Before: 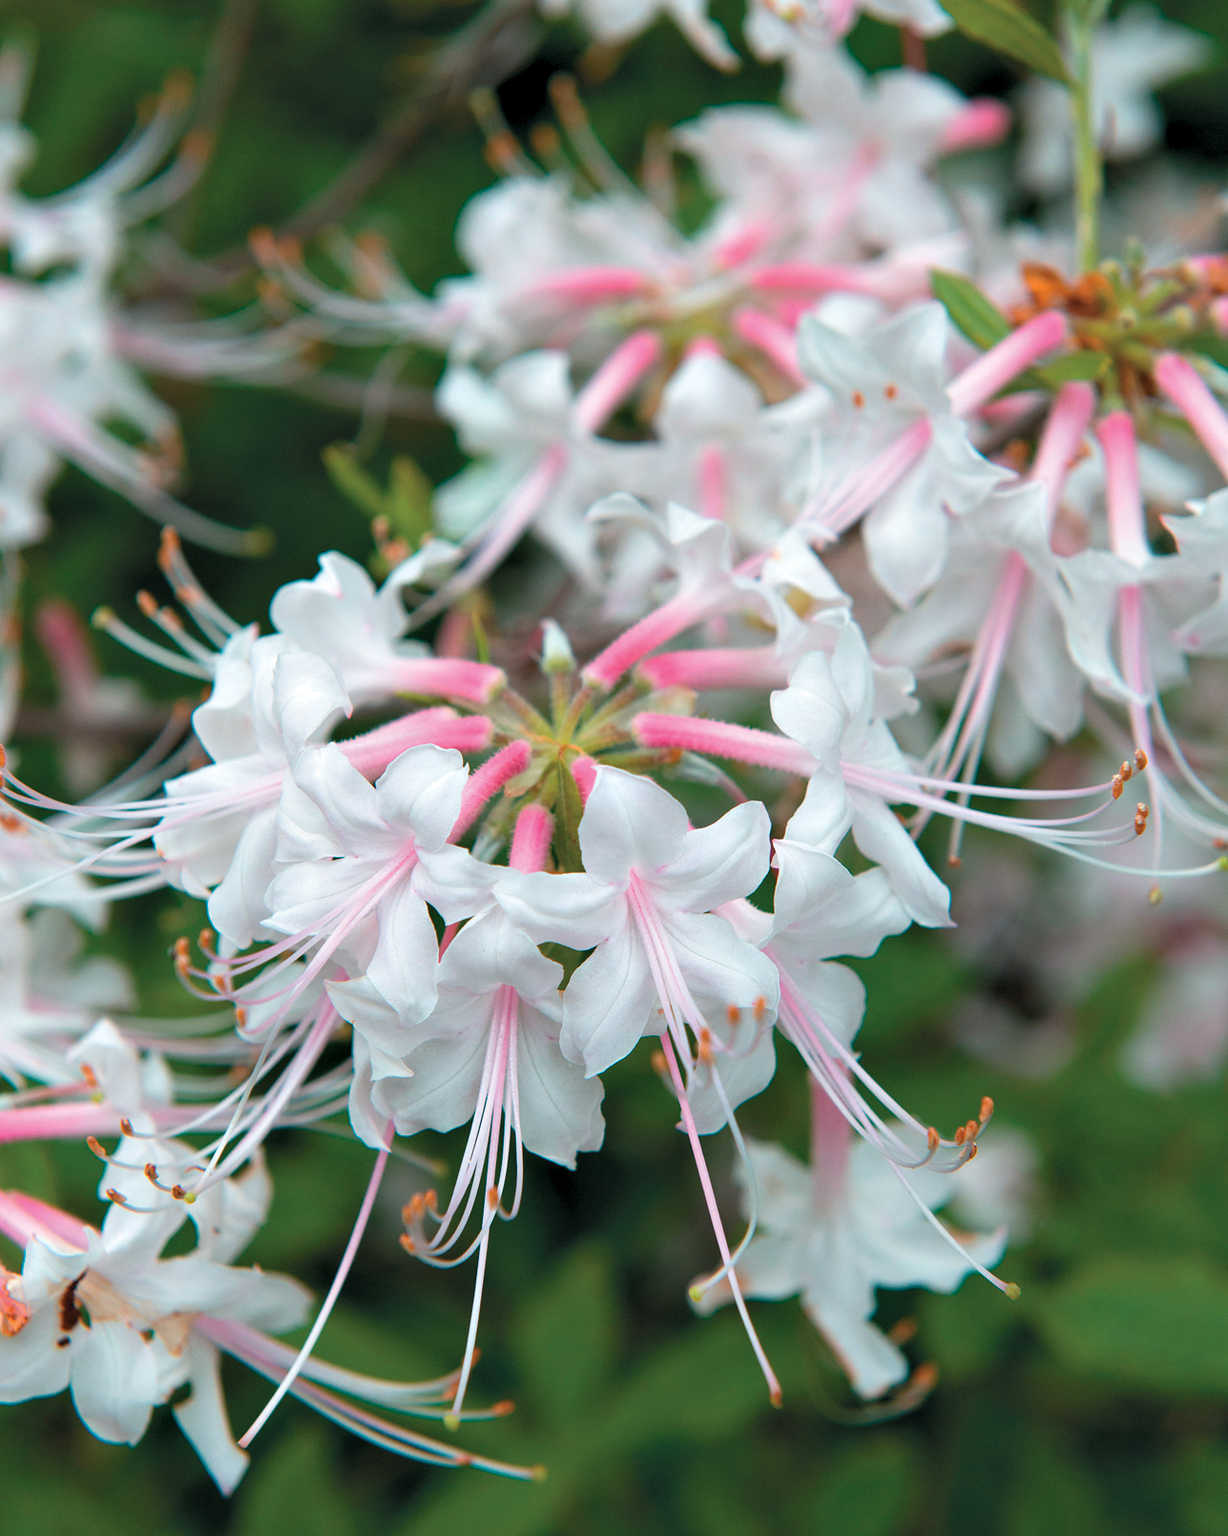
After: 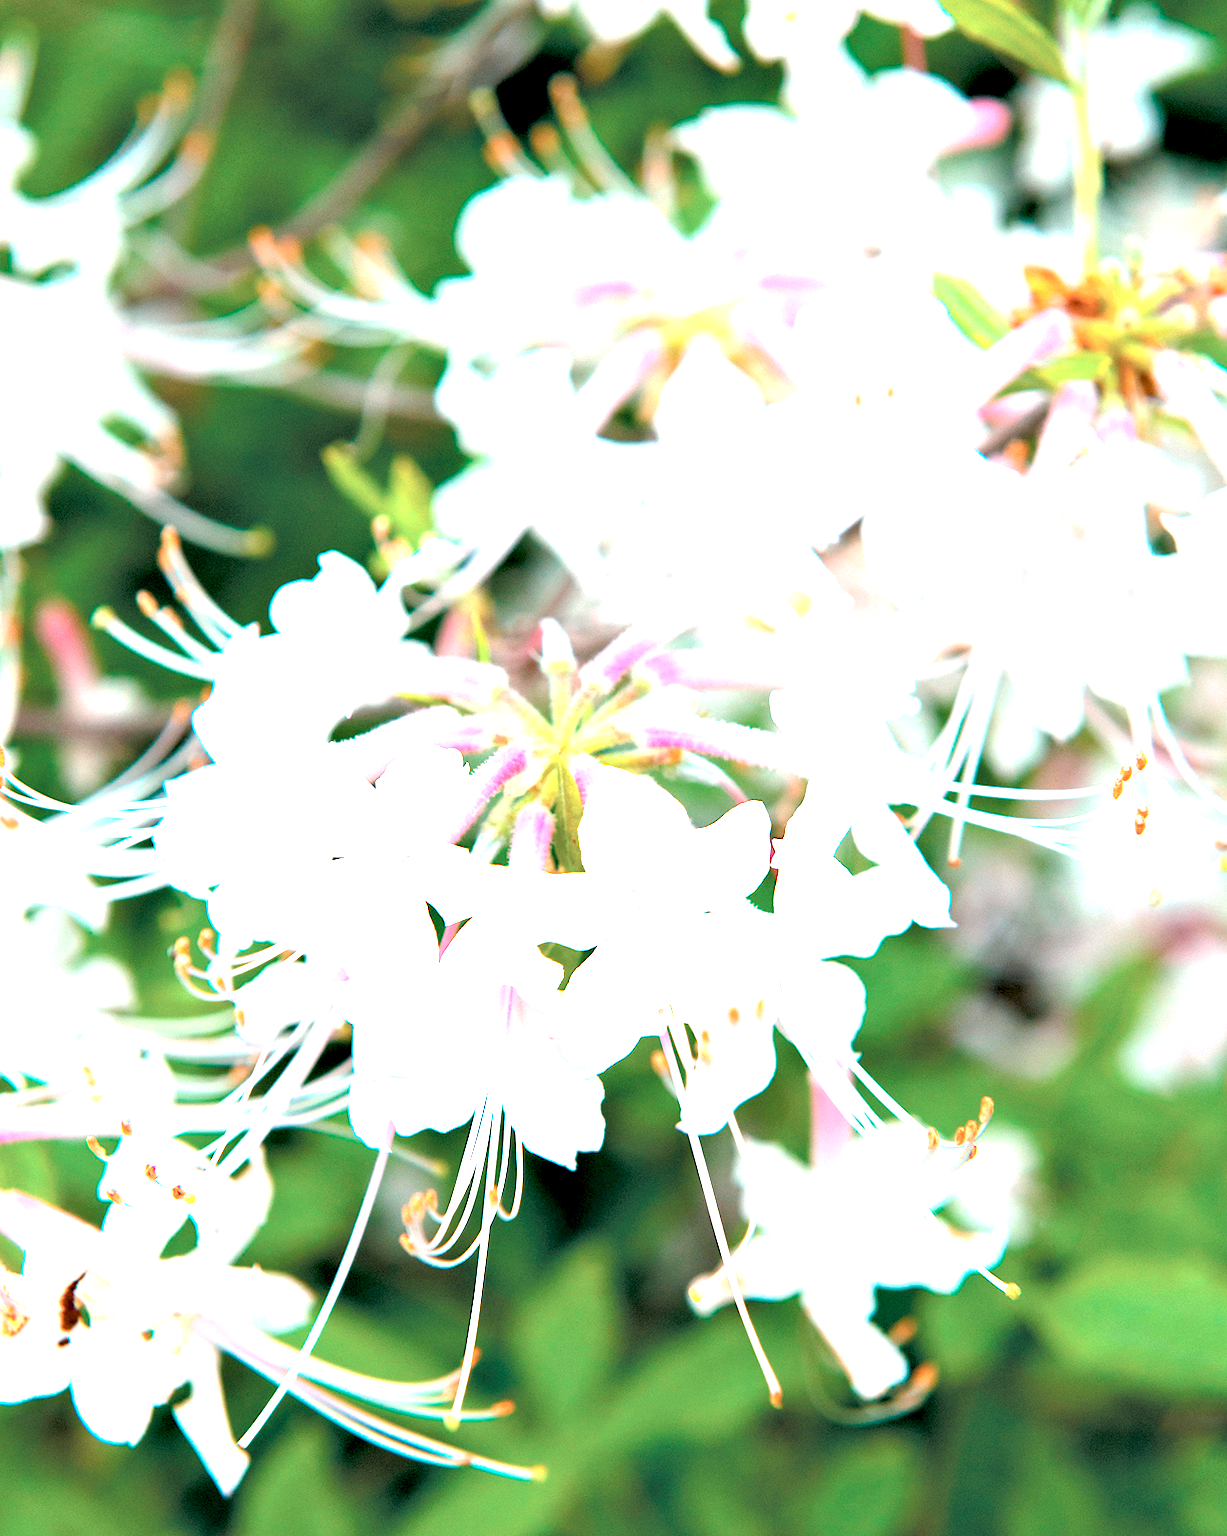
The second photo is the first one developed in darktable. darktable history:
exposure: black level correction 0.005, exposure 2.075 EV, compensate exposure bias true, compensate highlight preservation false
